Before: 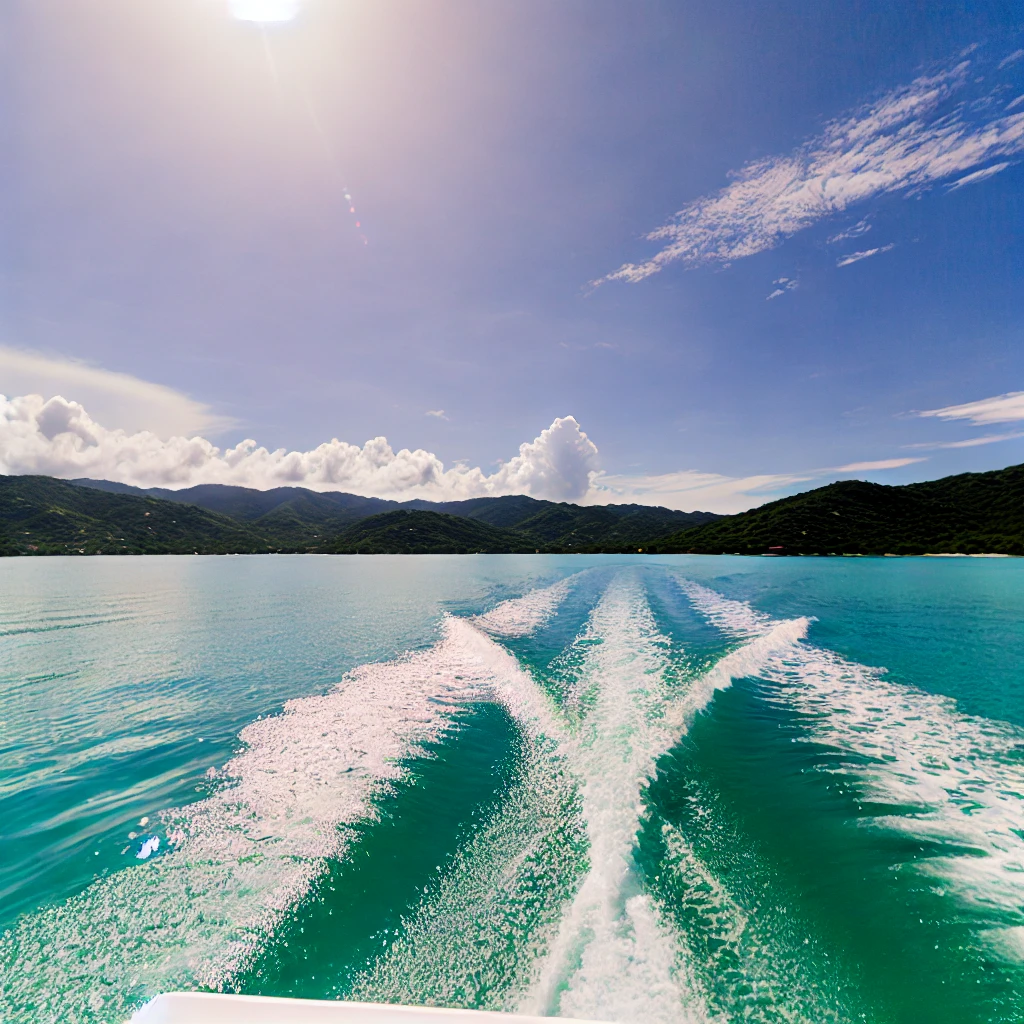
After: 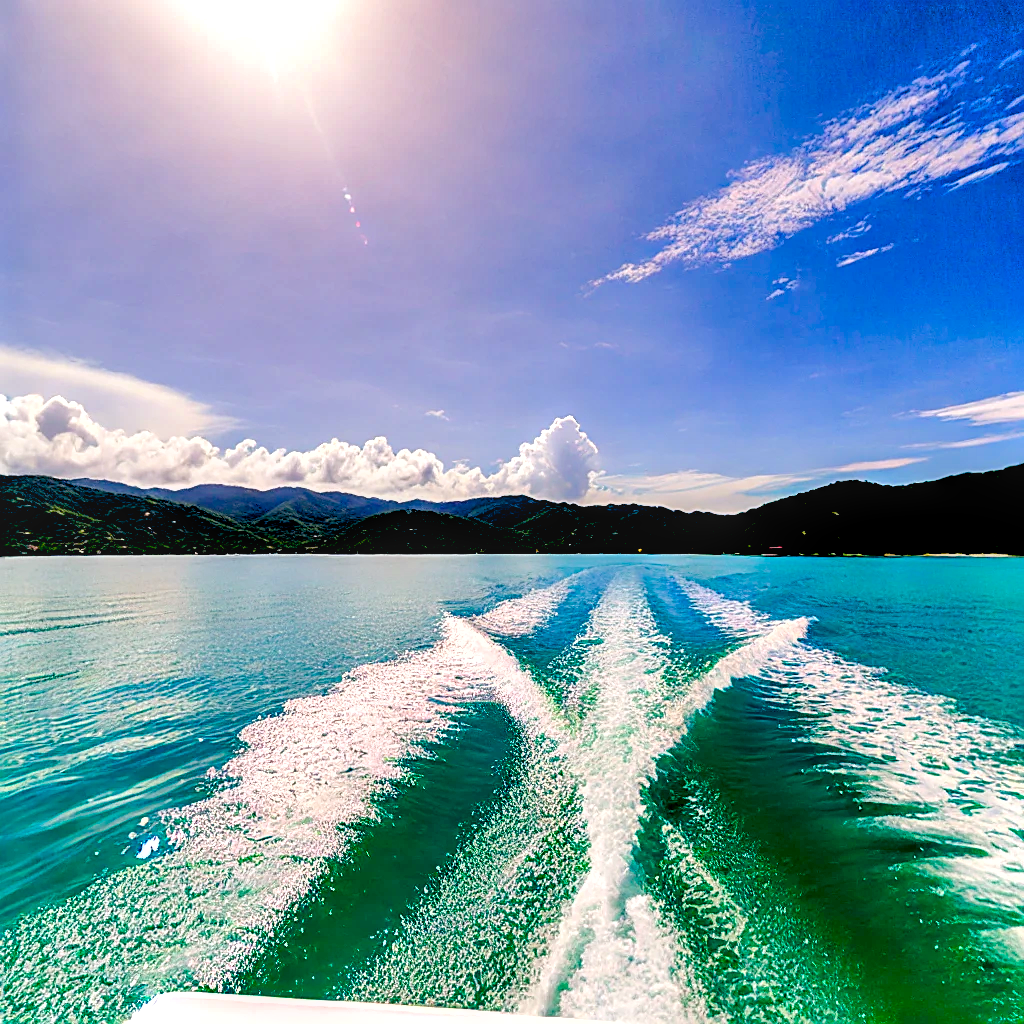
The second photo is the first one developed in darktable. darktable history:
shadows and highlights: low approximation 0.01, soften with gaussian
sharpen: on, module defaults
color balance rgb: perceptual saturation grading › global saturation 36.376%, perceptual saturation grading › shadows 34.827%, perceptual brilliance grading › mid-tones 9.615%, perceptual brilliance grading › shadows 14.933%
exposure: black level correction 0.03, exposure 0.33 EV, compensate highlight preservation false
local contrast: highlights 34%, detail 135%
